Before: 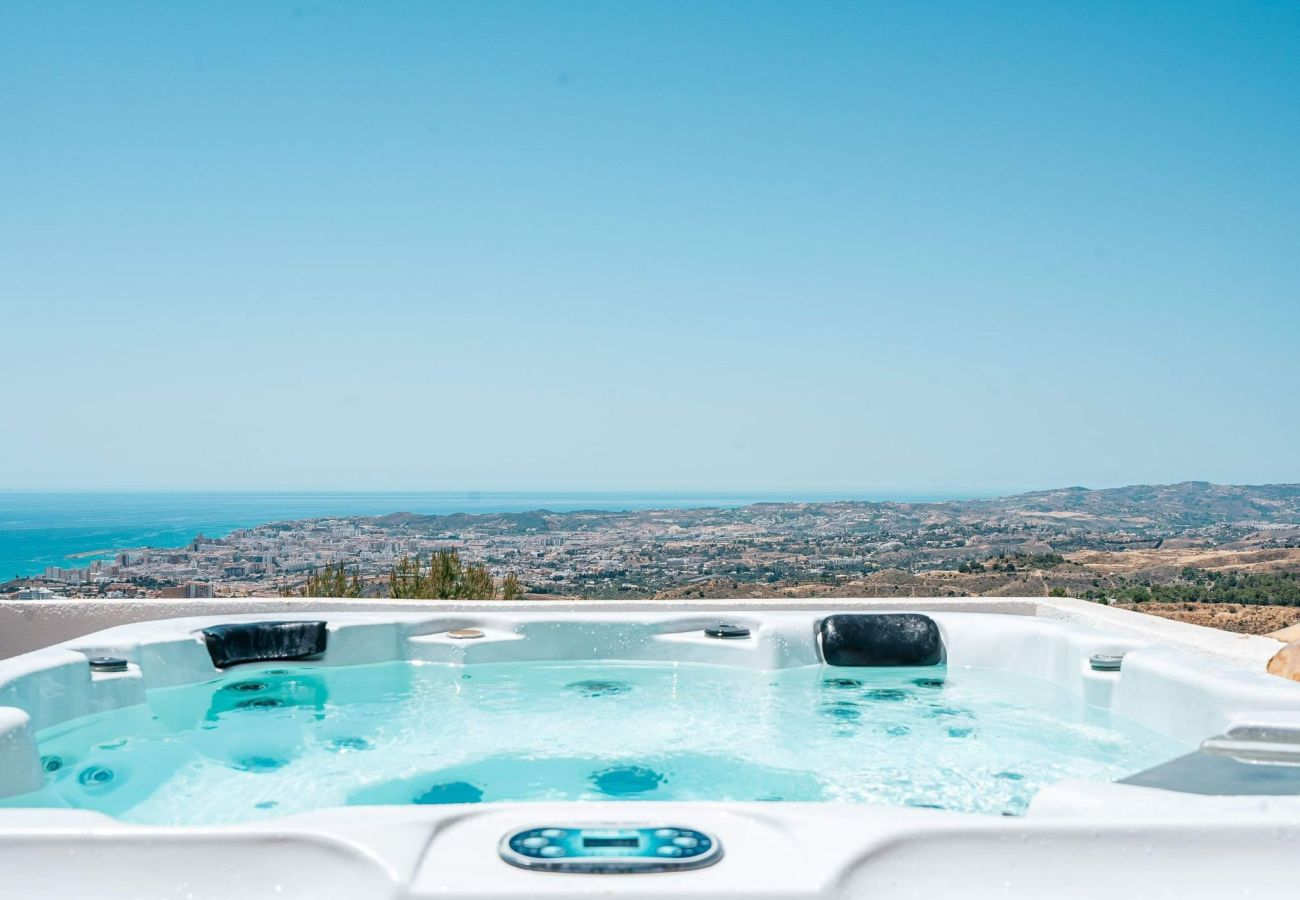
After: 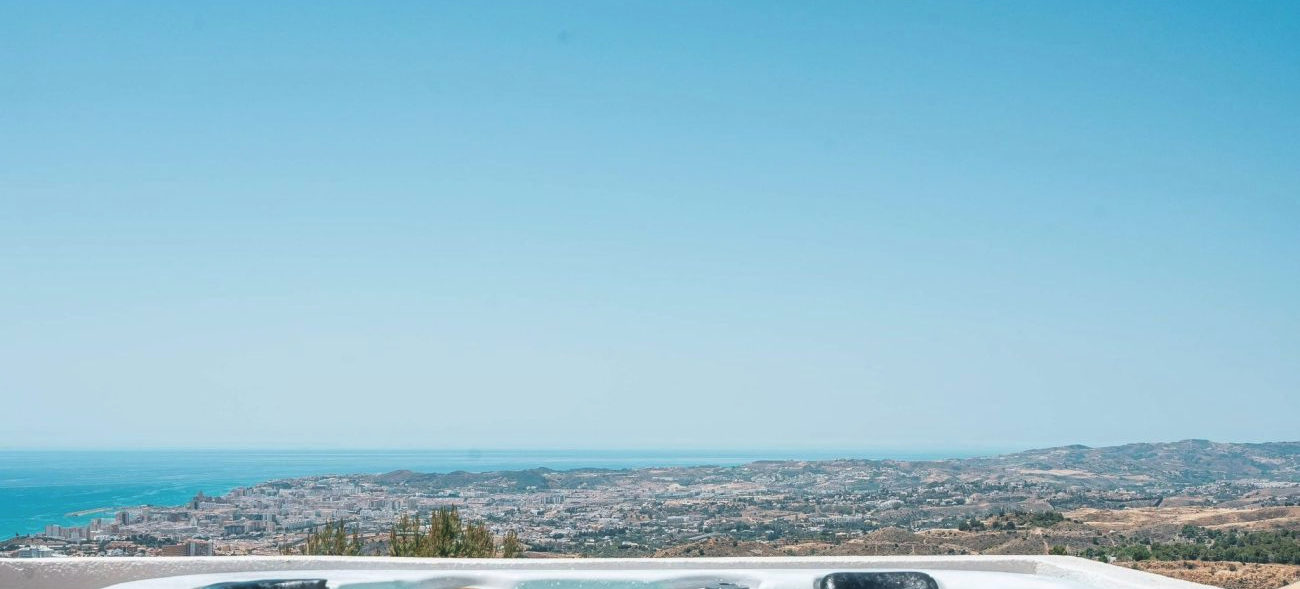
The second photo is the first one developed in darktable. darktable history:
crop and rotate: top 4.721%, bottom 29.725%
haze removal: strength -0.098, compatibility mode true, adaptive false
